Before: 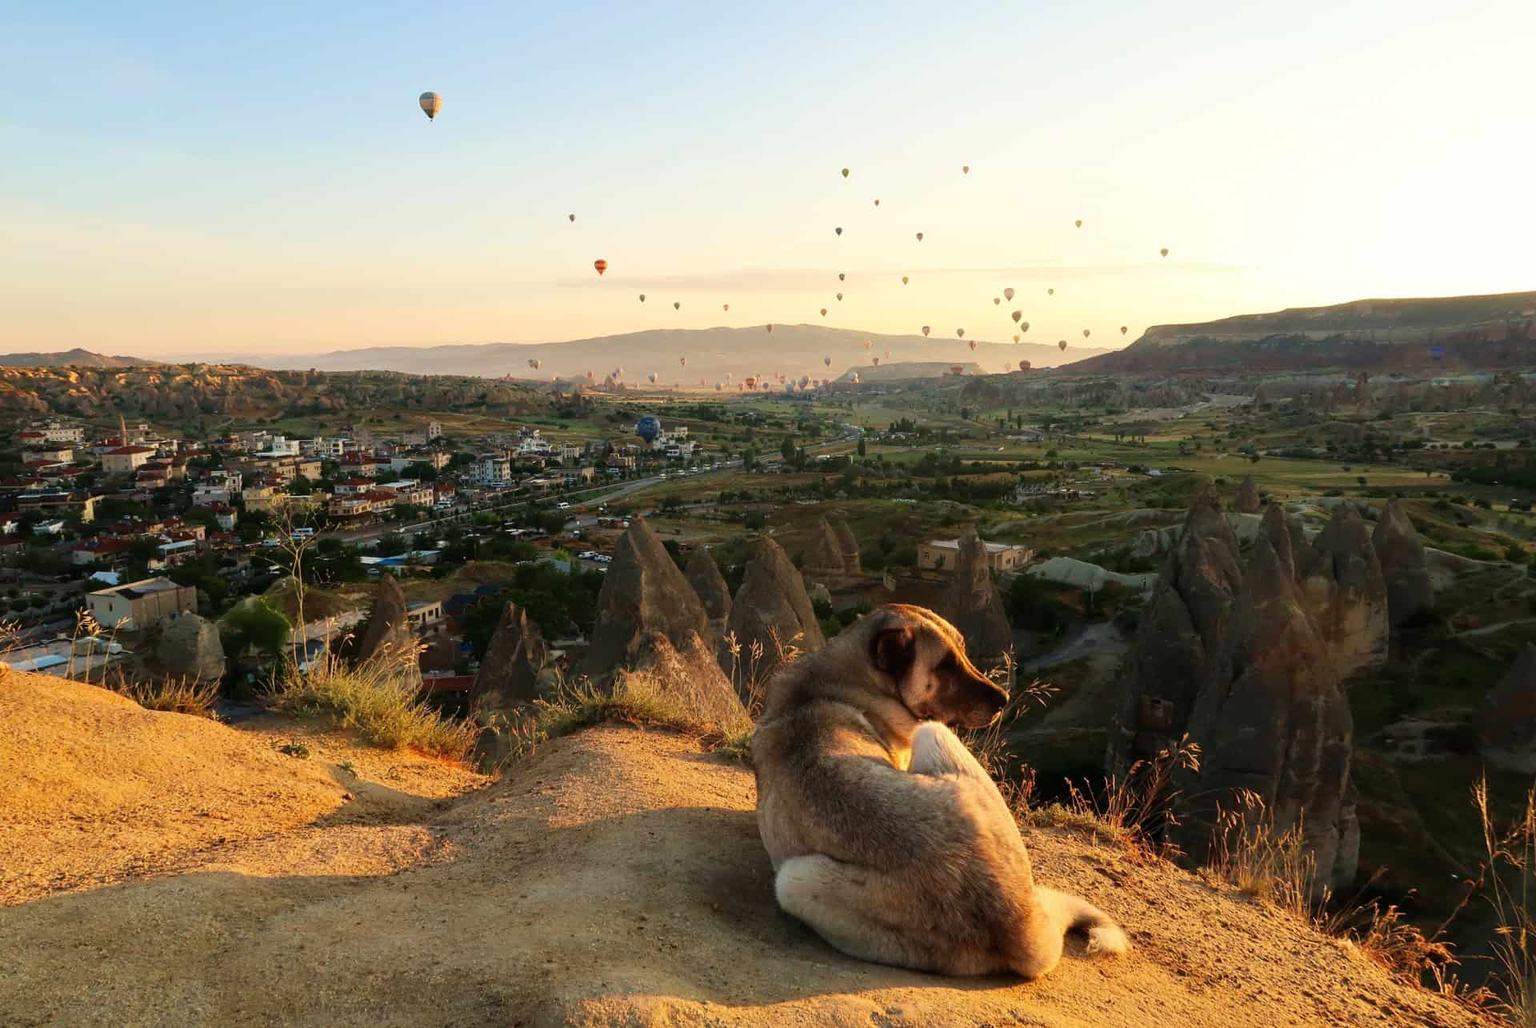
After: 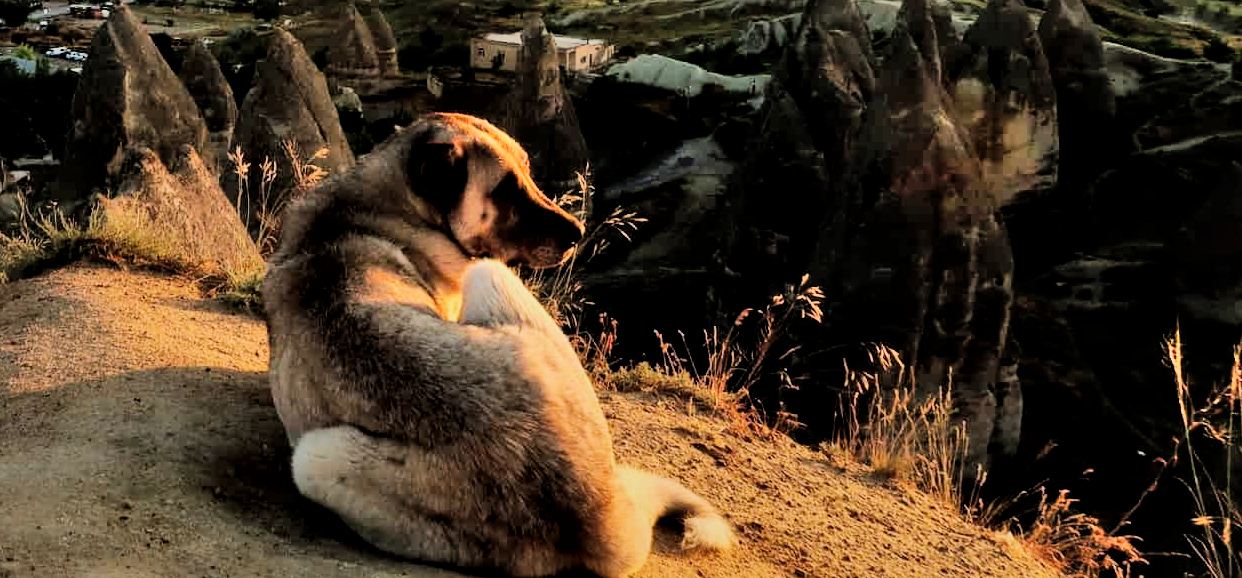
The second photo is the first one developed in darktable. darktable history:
filmic rgb: black relative exposure -5.01 EV, white relative exposure 3.97 EV, hardness 2.9, contrast 1.183, highlights saturation mix -28.97%
crop and rotate: left 35.287%, top 50.01%, bottom 5.009%
local contrast: mode bilateral grid, contrast 26, coarseness 50, detail 124%, midtone range 0.2
vignetting: fall-off radius 61.11%, brightness -0.18, saturation -0.306
shadows and highlights: soften with gaussian
exposure: exposure 0.08 EV, compensate highlight preservation false
